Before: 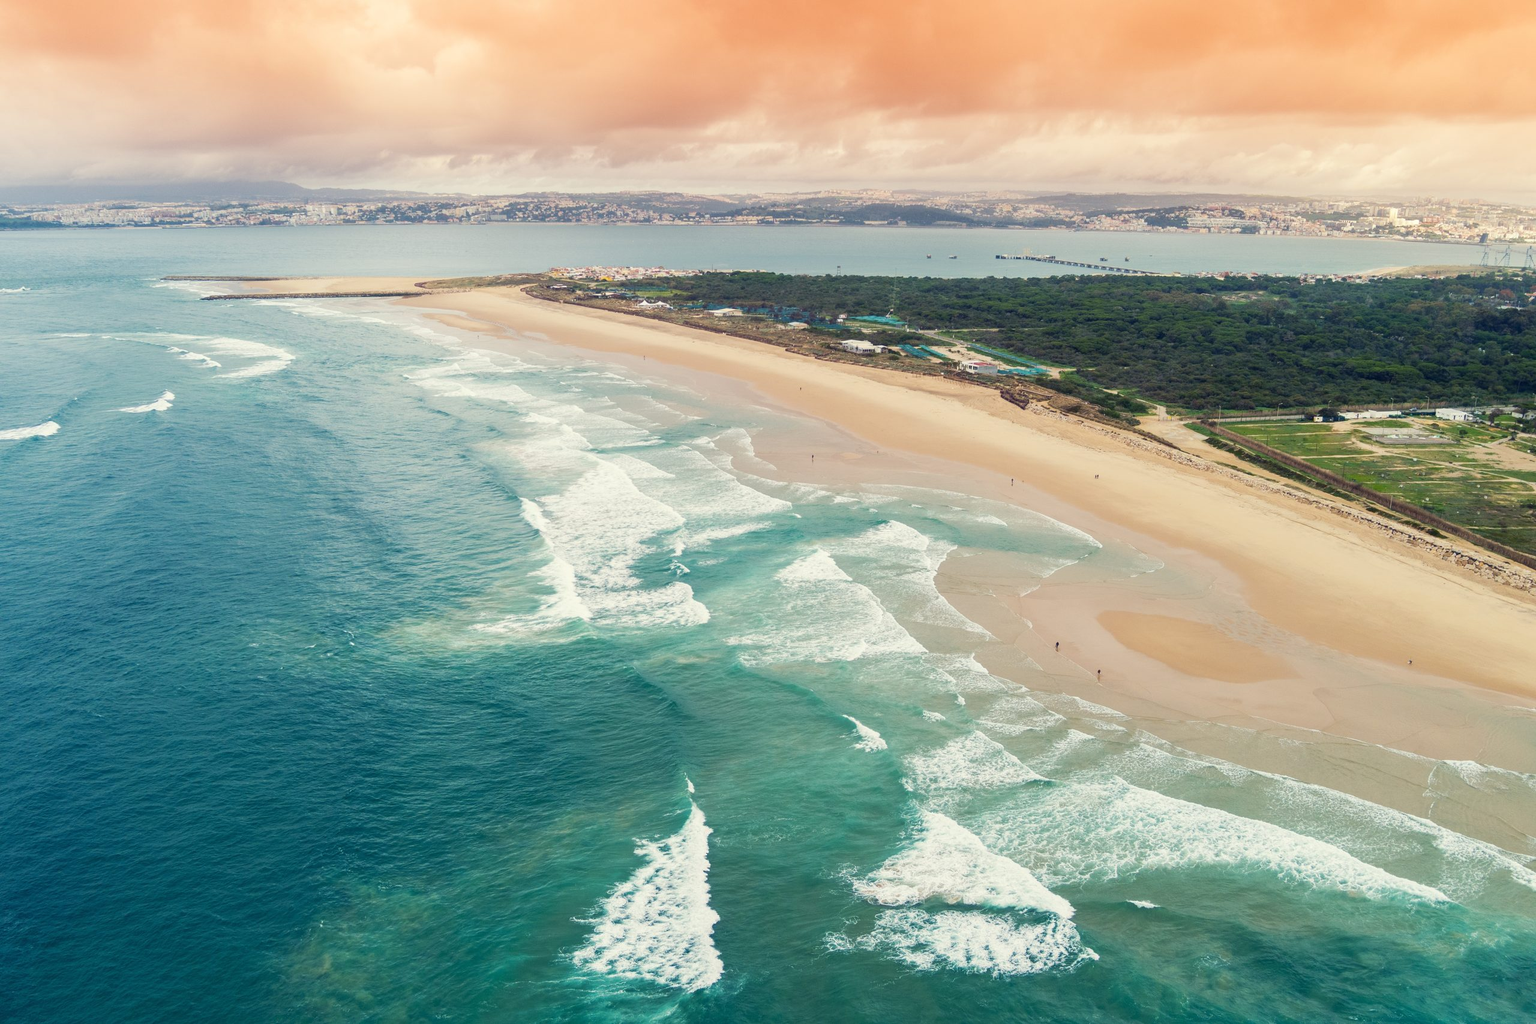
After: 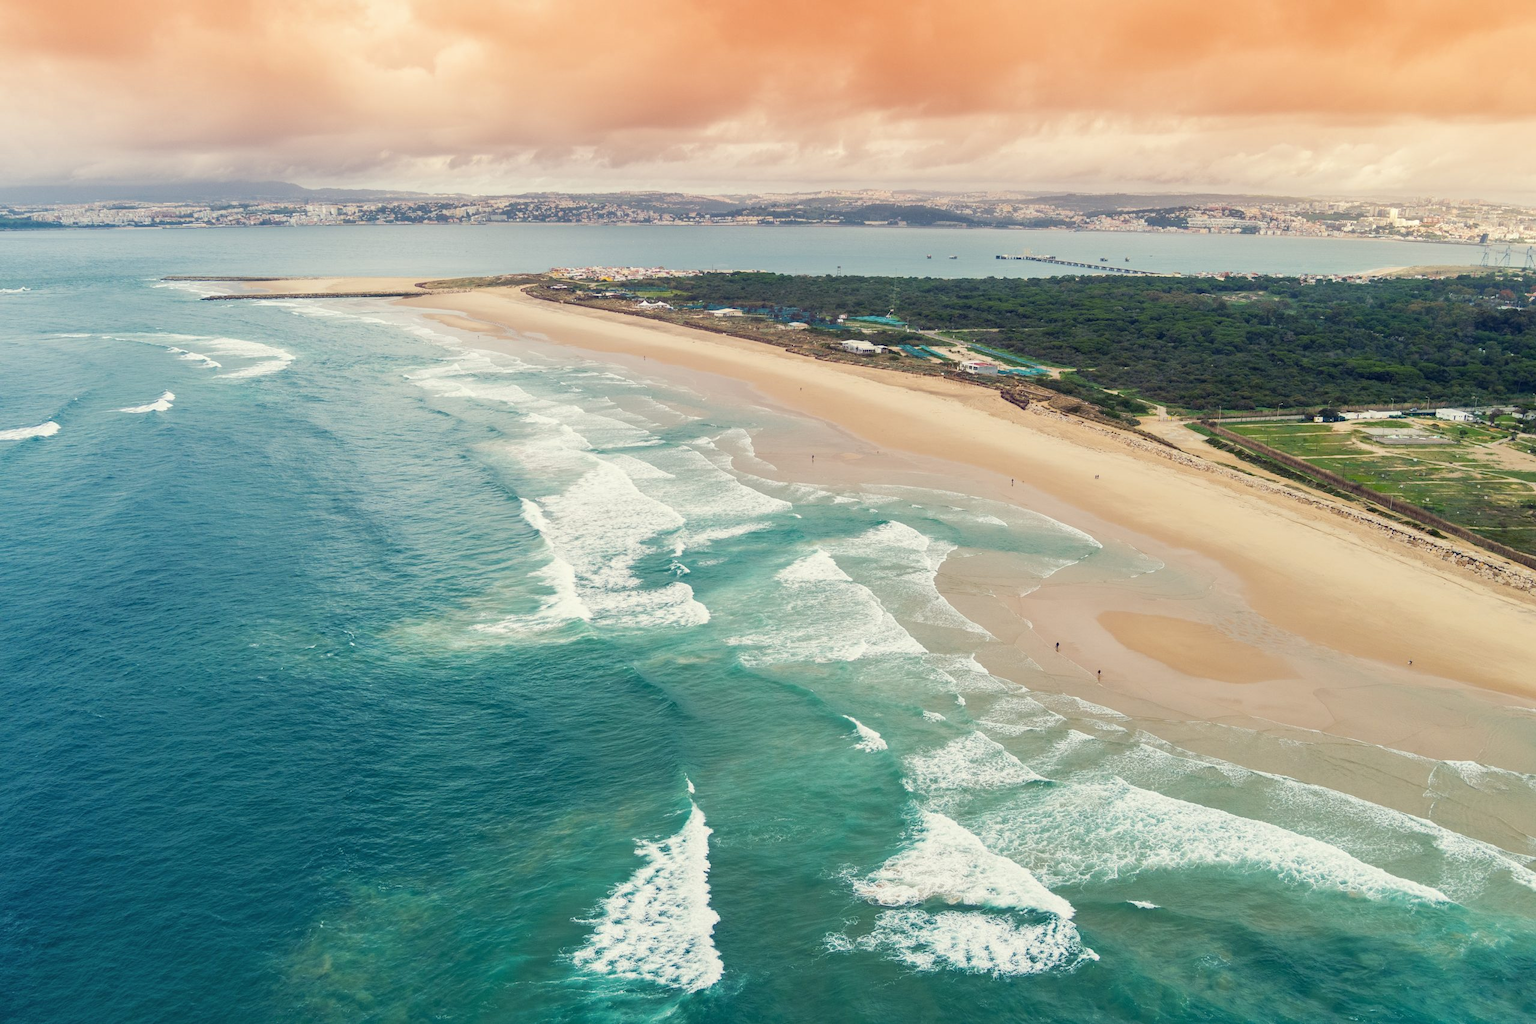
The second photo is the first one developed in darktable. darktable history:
shadows and highlights: shadows 37.82, highlights -27.27, soften with gaussian
